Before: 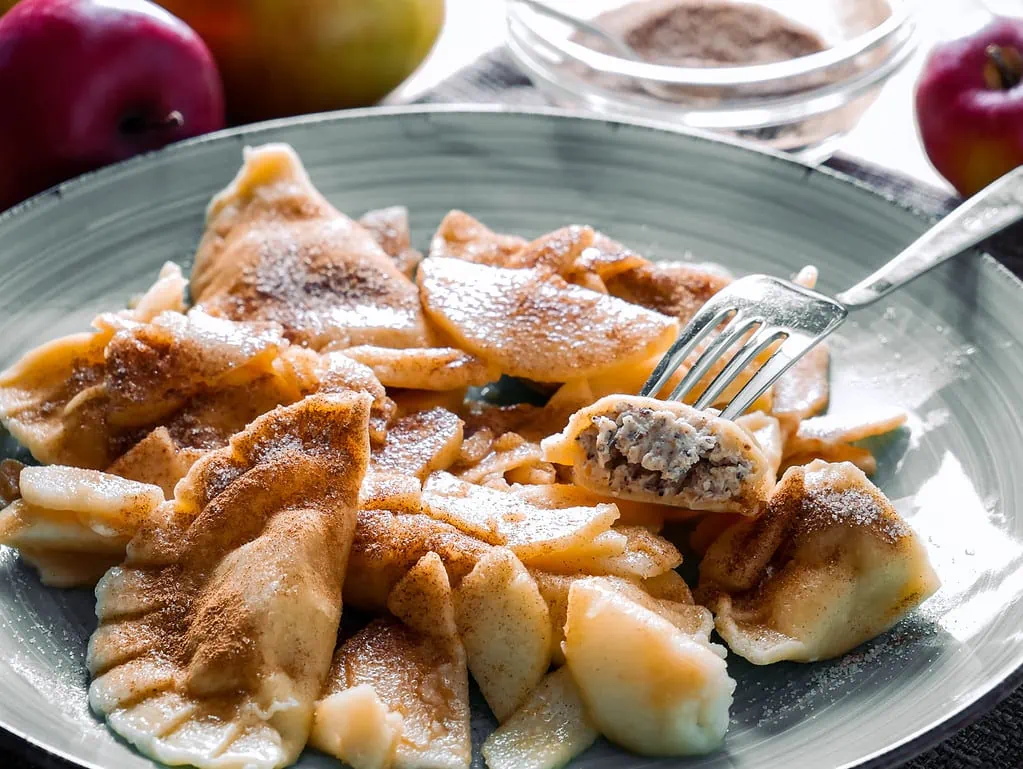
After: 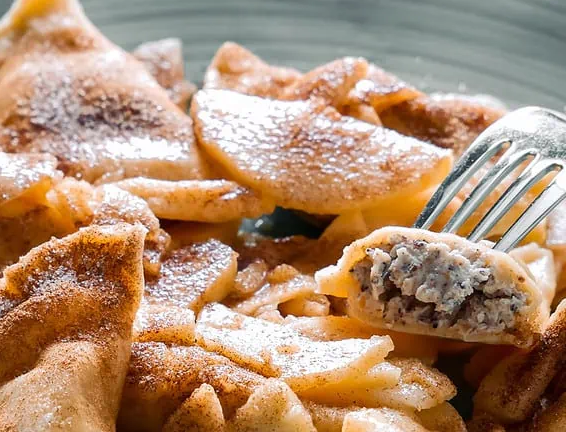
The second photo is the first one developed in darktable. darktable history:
crop and rotate: left 22.103%, top 21.862%, right 22.51%, bottom 21.909%
